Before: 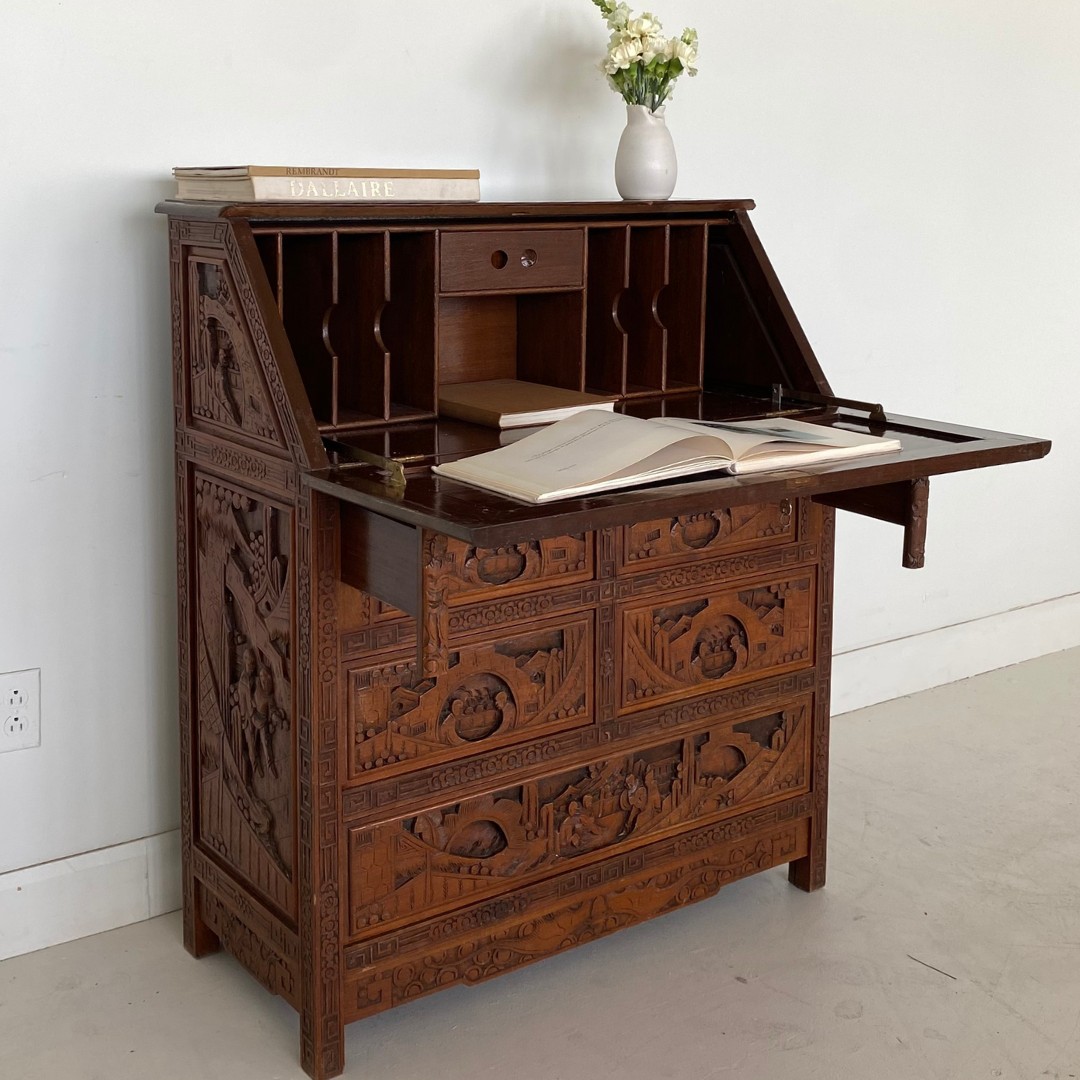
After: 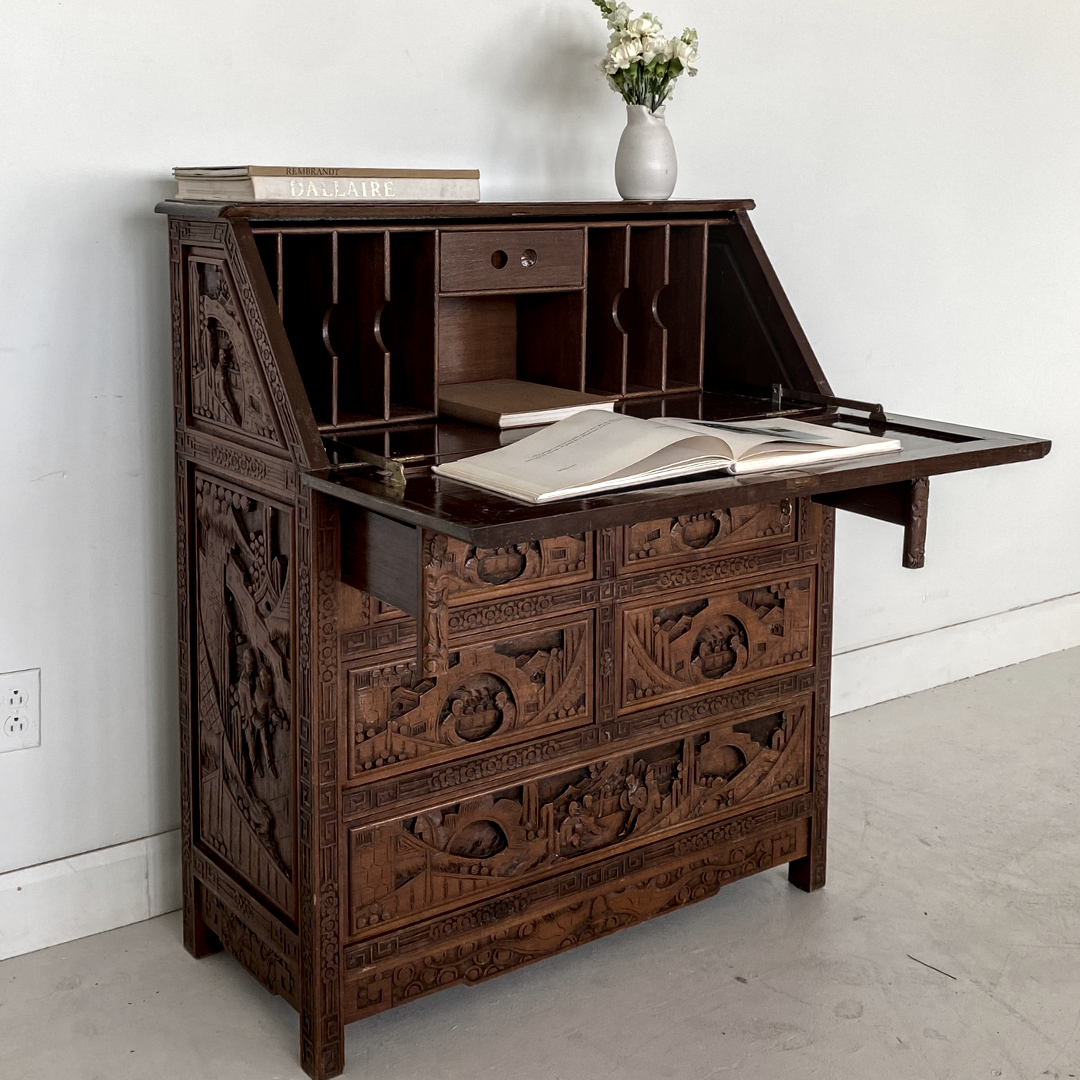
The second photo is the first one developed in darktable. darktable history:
contrast brightness saturation: contrast 0.103, saturation -0.302
local contrast: detail 150%
